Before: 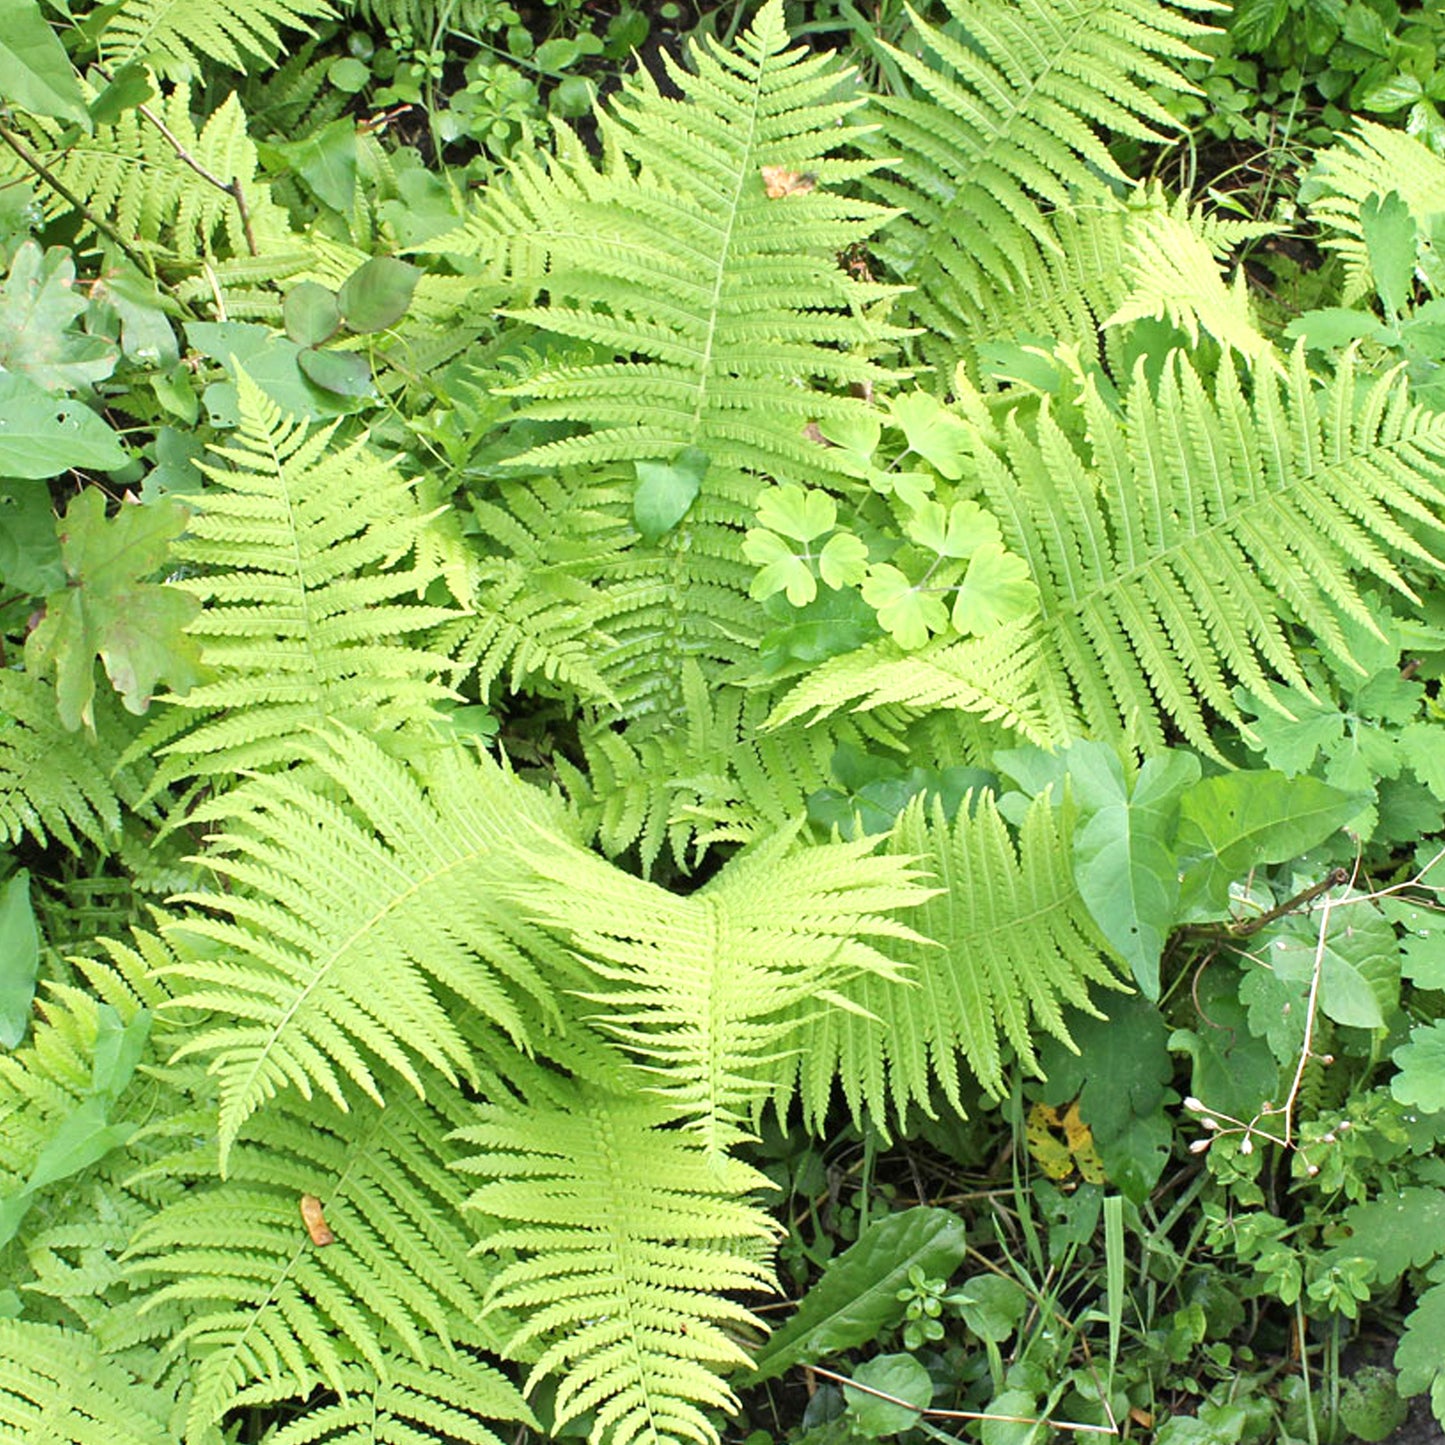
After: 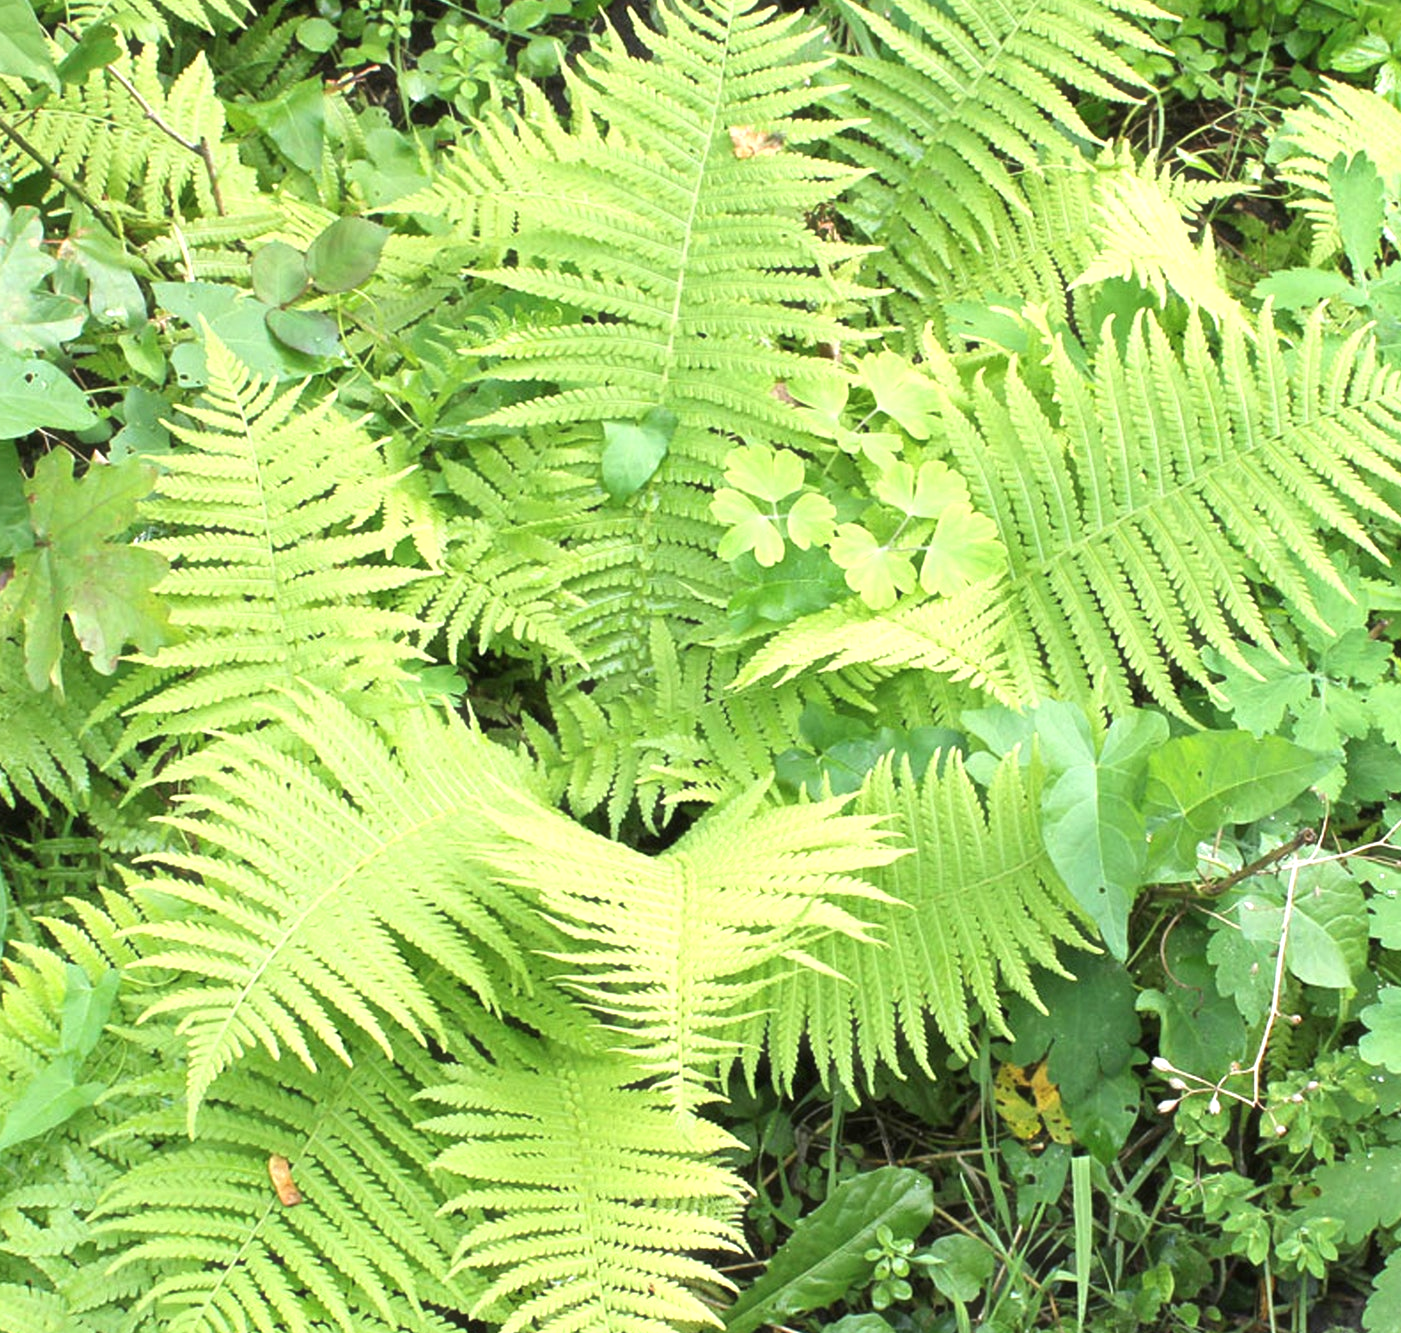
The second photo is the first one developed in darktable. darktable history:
crop: left 2.218%, top 2.783%, right 0.768%, bottom 4.955%
exposure: exposure 0.299 EV, compensate exposure bias true, compensate highlight preservation false
haze removal: strength -0.059, adaptive false
